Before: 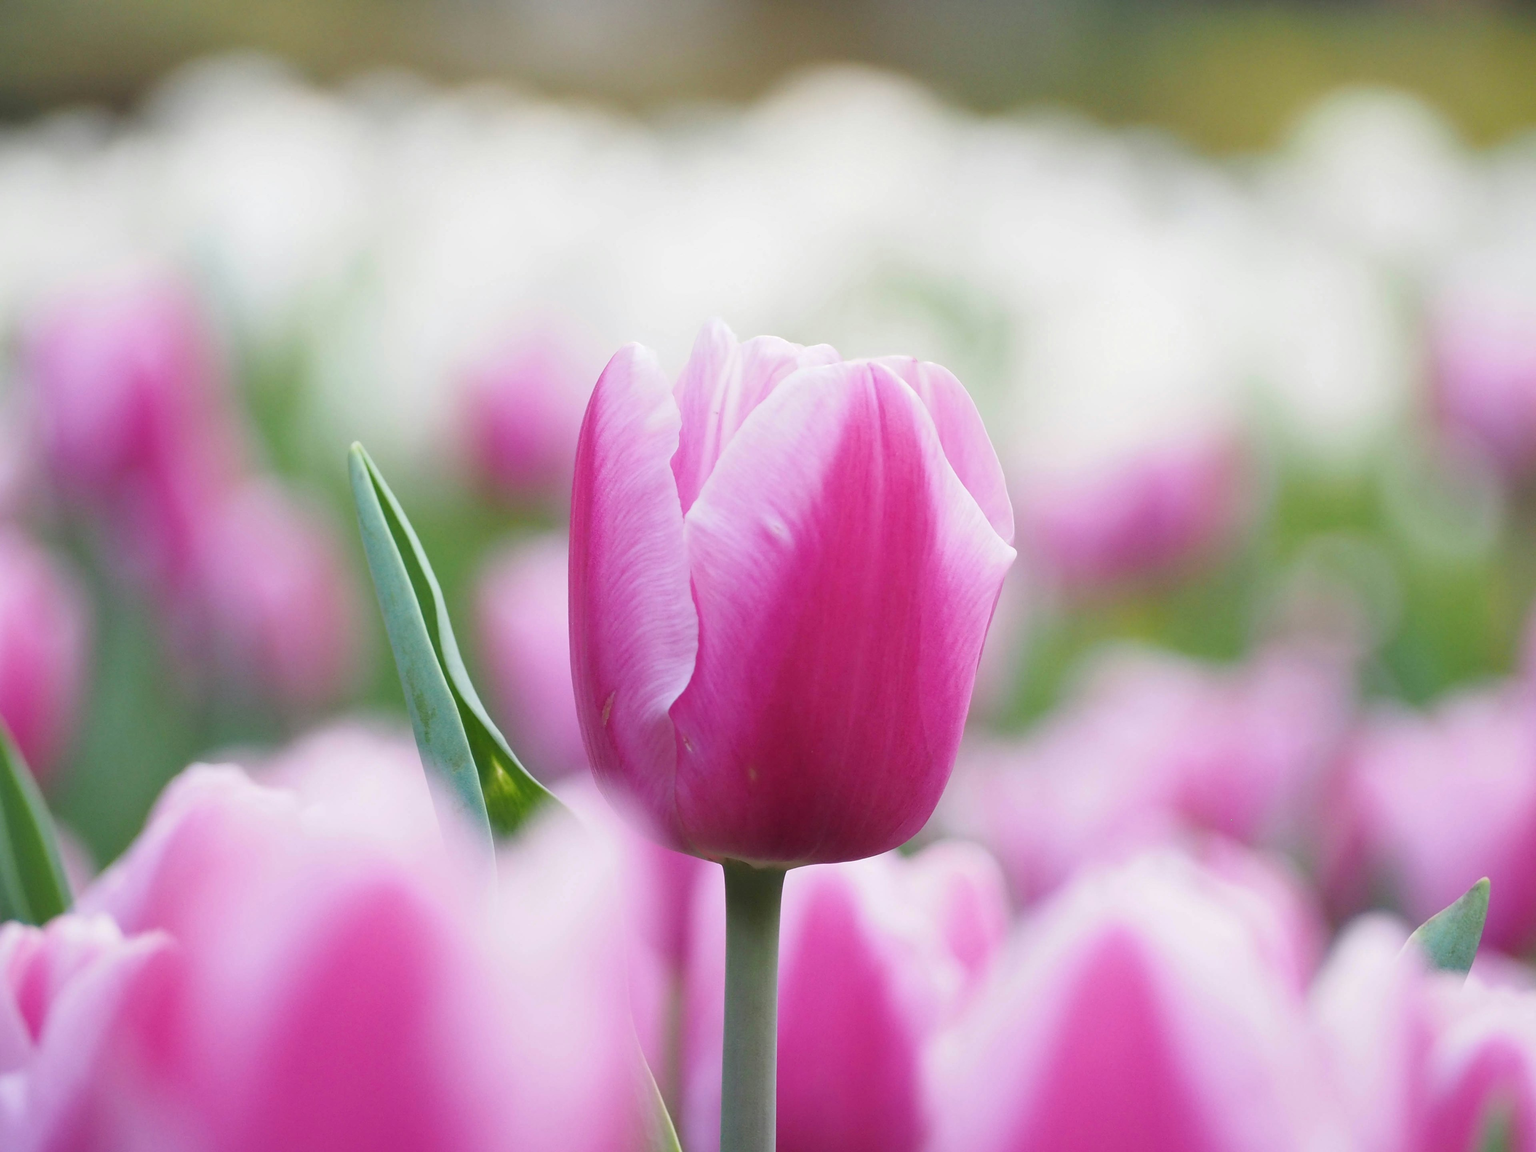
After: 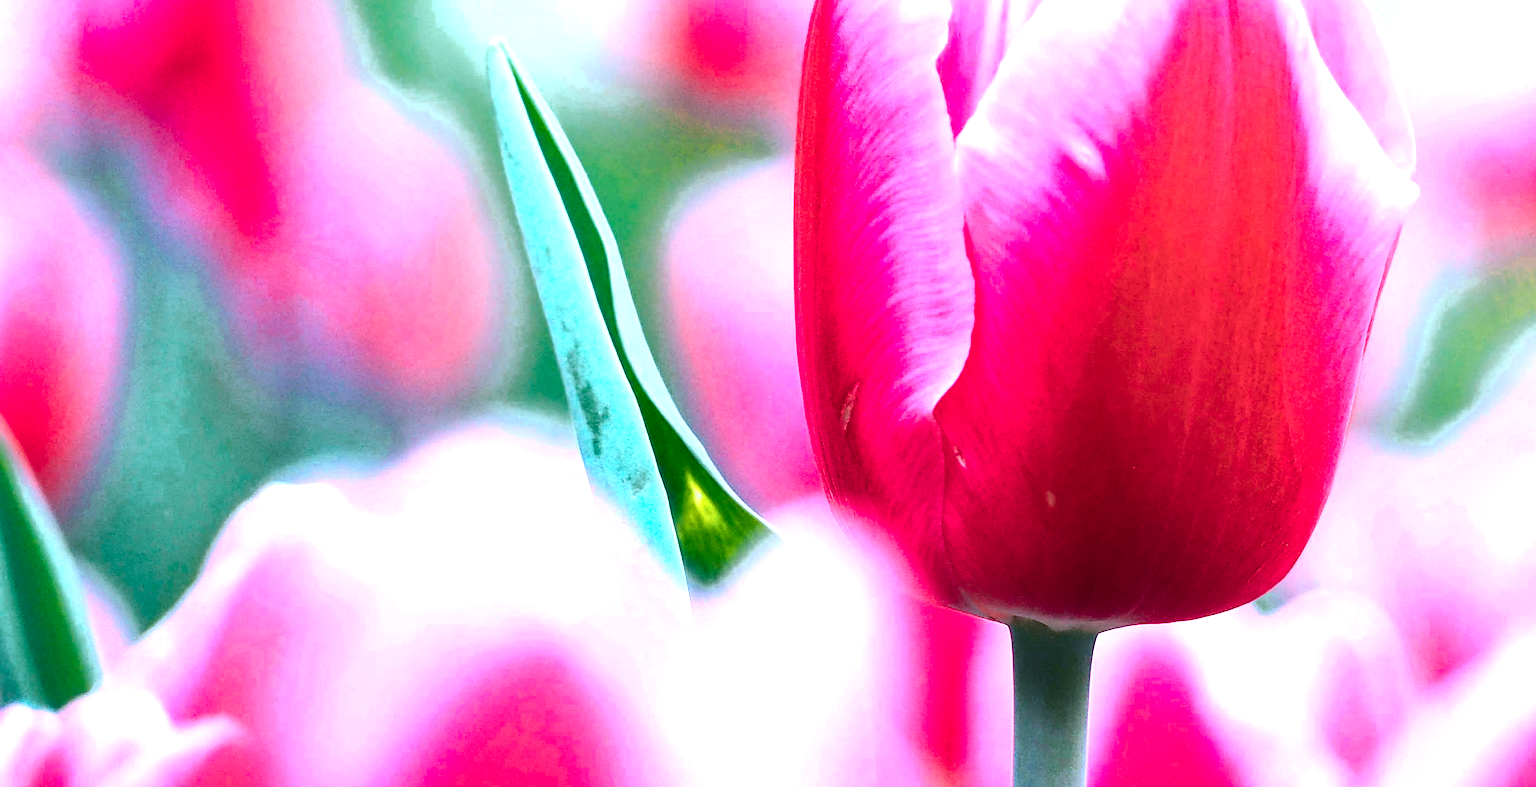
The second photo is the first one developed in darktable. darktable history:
contrast brightness saturation: contrast 0.282
color balance rgb: shadows lift › chroma 7.565%, shadows lift › hue 244.12°, linear chroma grading › global chroma 25.369%, perceptual saturation grading › global saturation 18.148%, global vibrance 50.066%
crop: top 36.213%, right 28.343%, bottom 14.8%
exposure: exposure 0.607 EV, compensate highlight preservation false
sharpen: on, module defaults
color calibration: gray › normalize channels true, illuminant as shot in camera, x 0.376, y 0.393, temperature 4175.43 K, gamut compression 0.027
color zones: curves: ch0 [(0.018, 0.548) (0.197, 0.654) (0.425, 0.447) (0.605, 0.658) (0.732, 0.579)]; ch1 [(0.105, 0.531) (0.224, 0.531) (0.386, 0.39) (0.618, 0.456) (0.732, 0.456) (0.956, 0.421)]; ch2 [(0.039, 0.583) (0.215, 0.465) (0.399, 0.544) (0.465, 0.548) (0.614, 0.447) (0.724, 0.43) (0.882, 0.623) (0.956, 0.632)]
local contrast: on, module defaults
